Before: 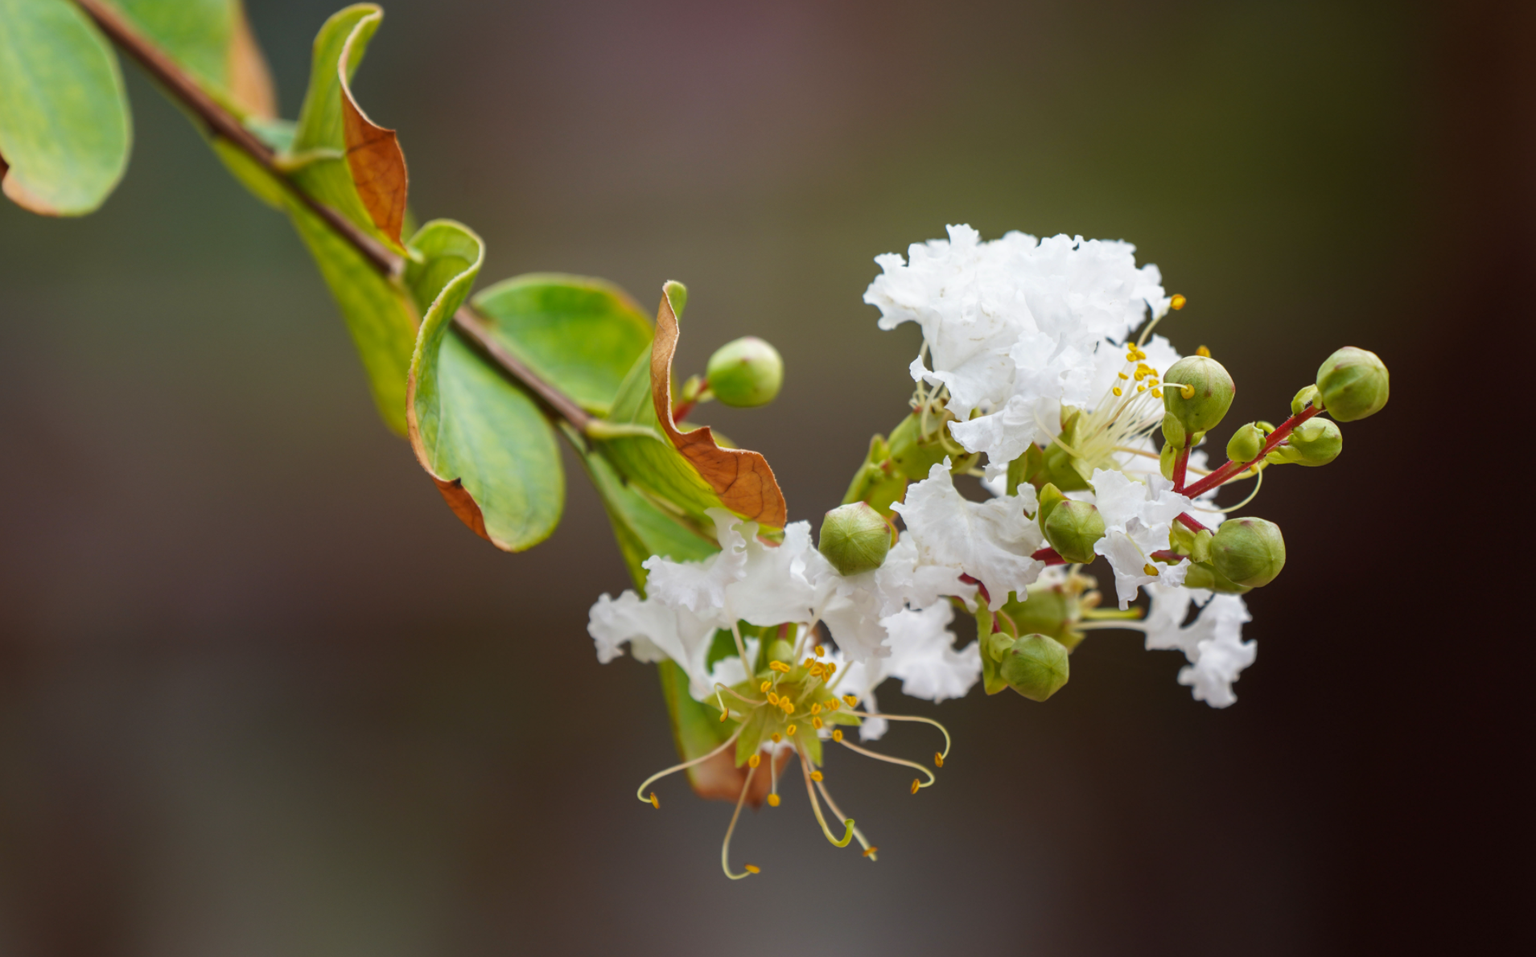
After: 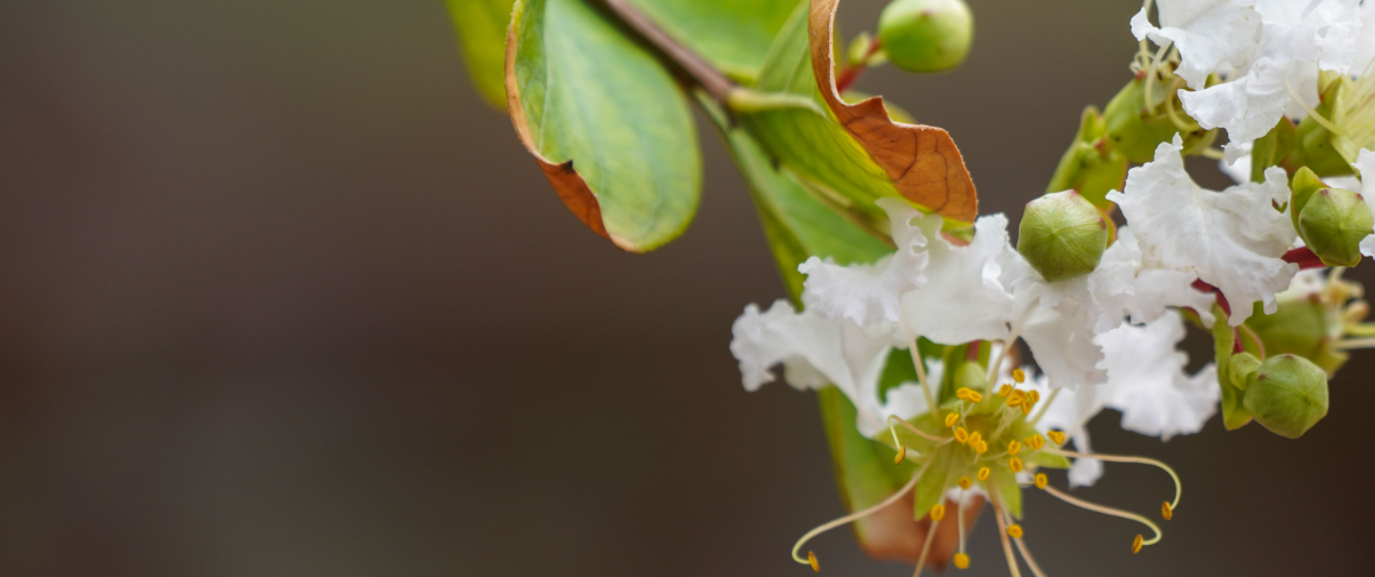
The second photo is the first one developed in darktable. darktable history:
crop: top 36.498%, right 27.964%, bottom 14.995%
tone equalizer: on, module defaults
